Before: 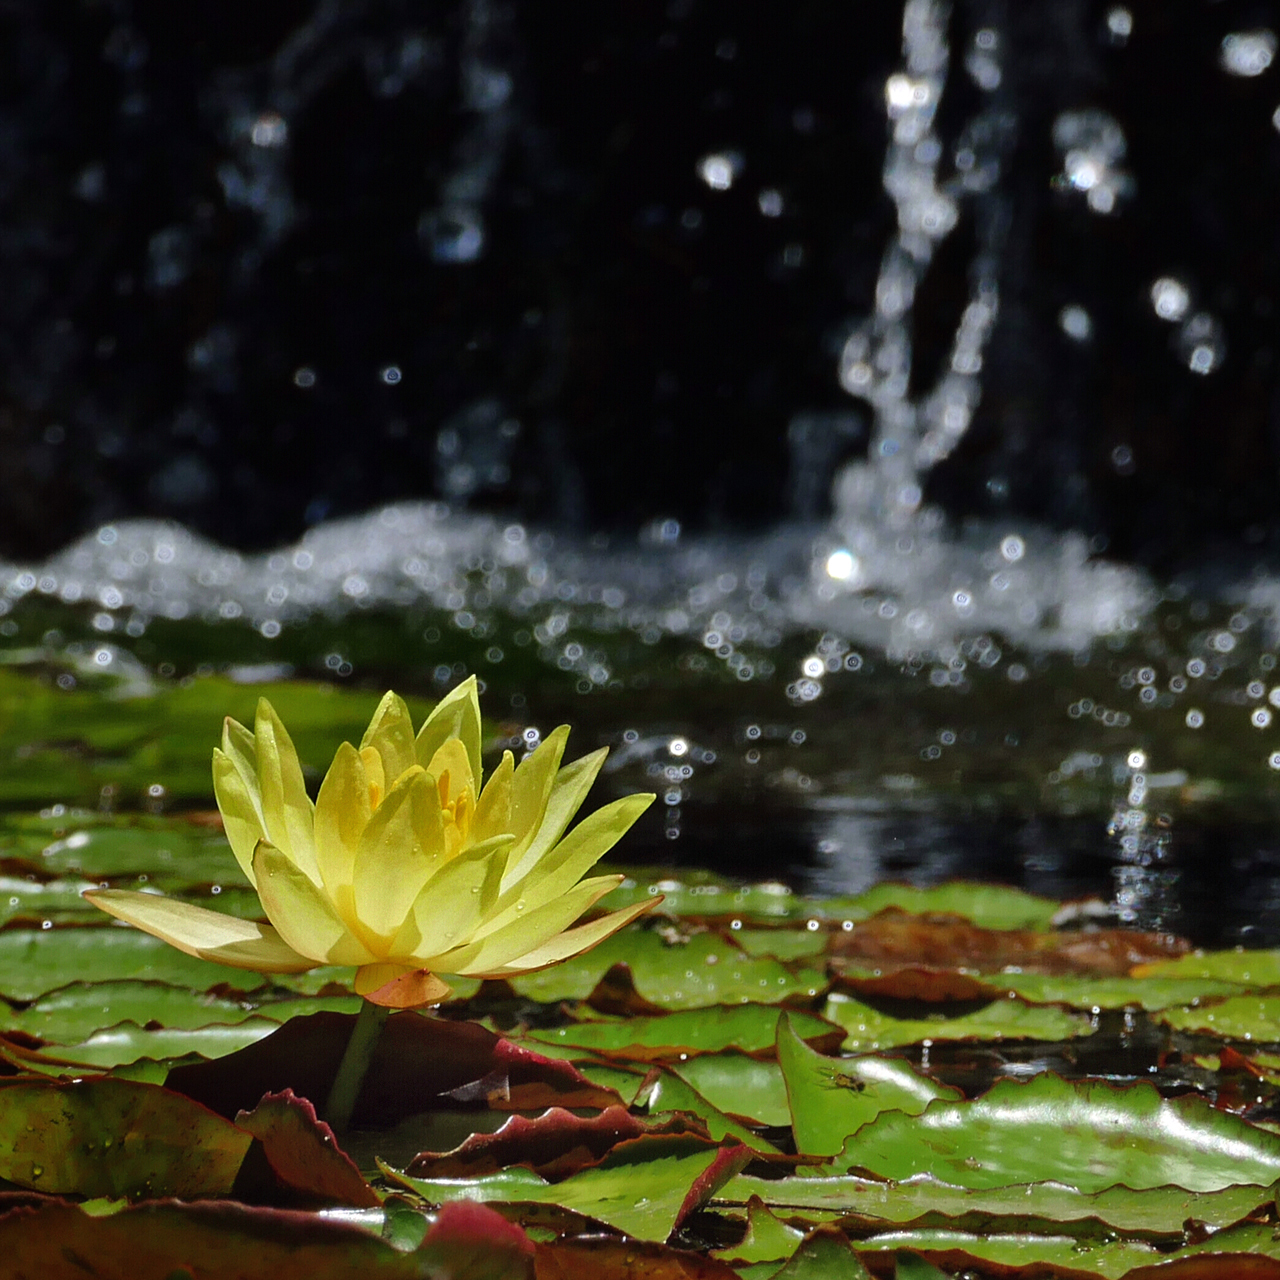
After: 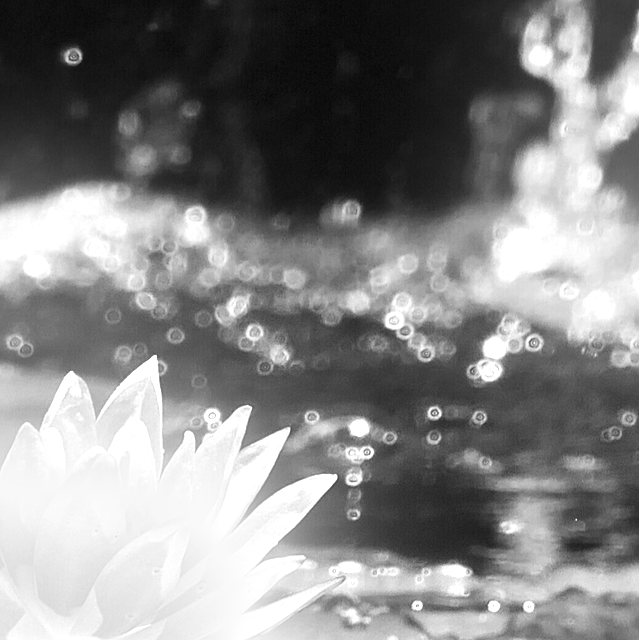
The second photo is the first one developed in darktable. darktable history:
sharpen: amount 0.2
color calibration: illuminant F (fluorescent), F source F9 (Cool White Deluxe 4150 K) – high CRI, x 0.374, y 0.373, temperature 4158.34 K
exposure: black level correction 0, exposure 1.5 EV, compensate exposure bias true, compensate highlight preservation false
crop: left 25%, top 25%, right 25%, bottom 25%
white balance: red 1.127, blue 0.943
monochrome: on, module defaults
bloom: size 16%, threshold 98%, strength 20%
contrast brightness saturation: saturation -0.17
